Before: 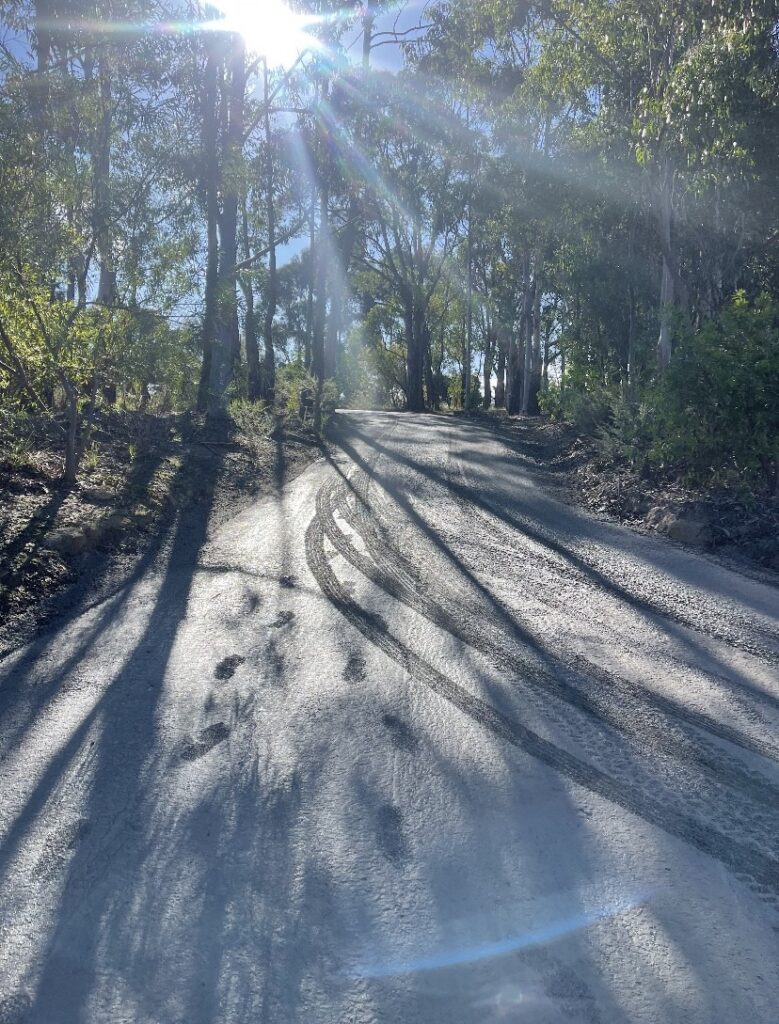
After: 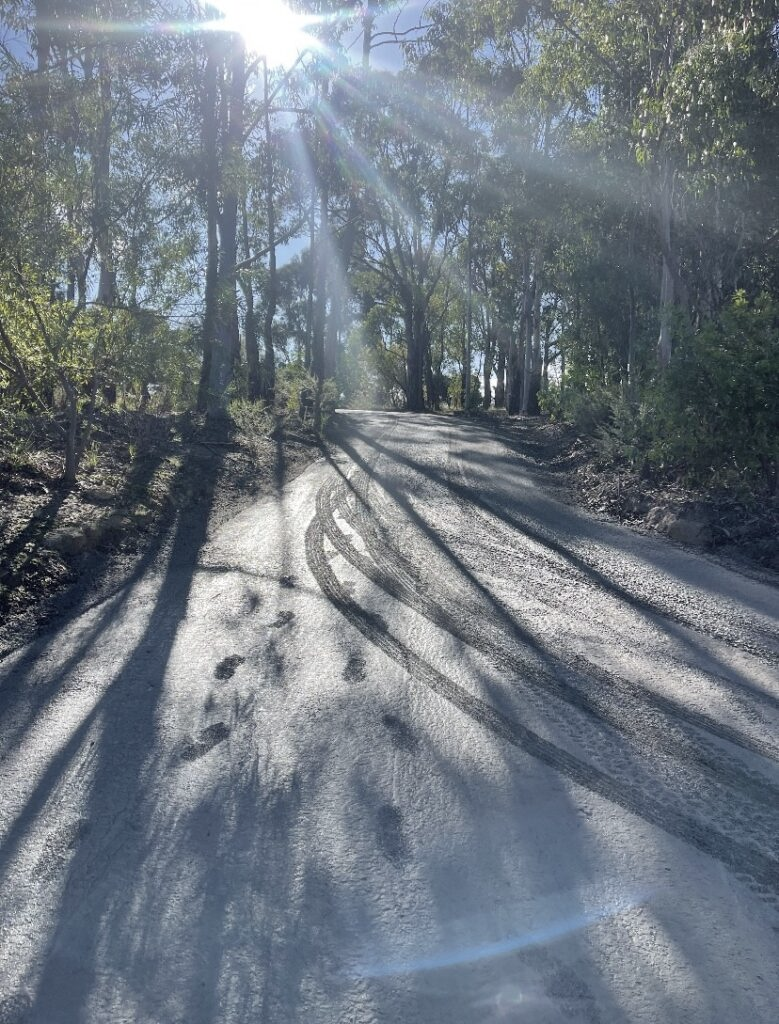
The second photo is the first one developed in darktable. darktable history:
color correction: saturation 0.8
tone equalizer: on, module defaults
